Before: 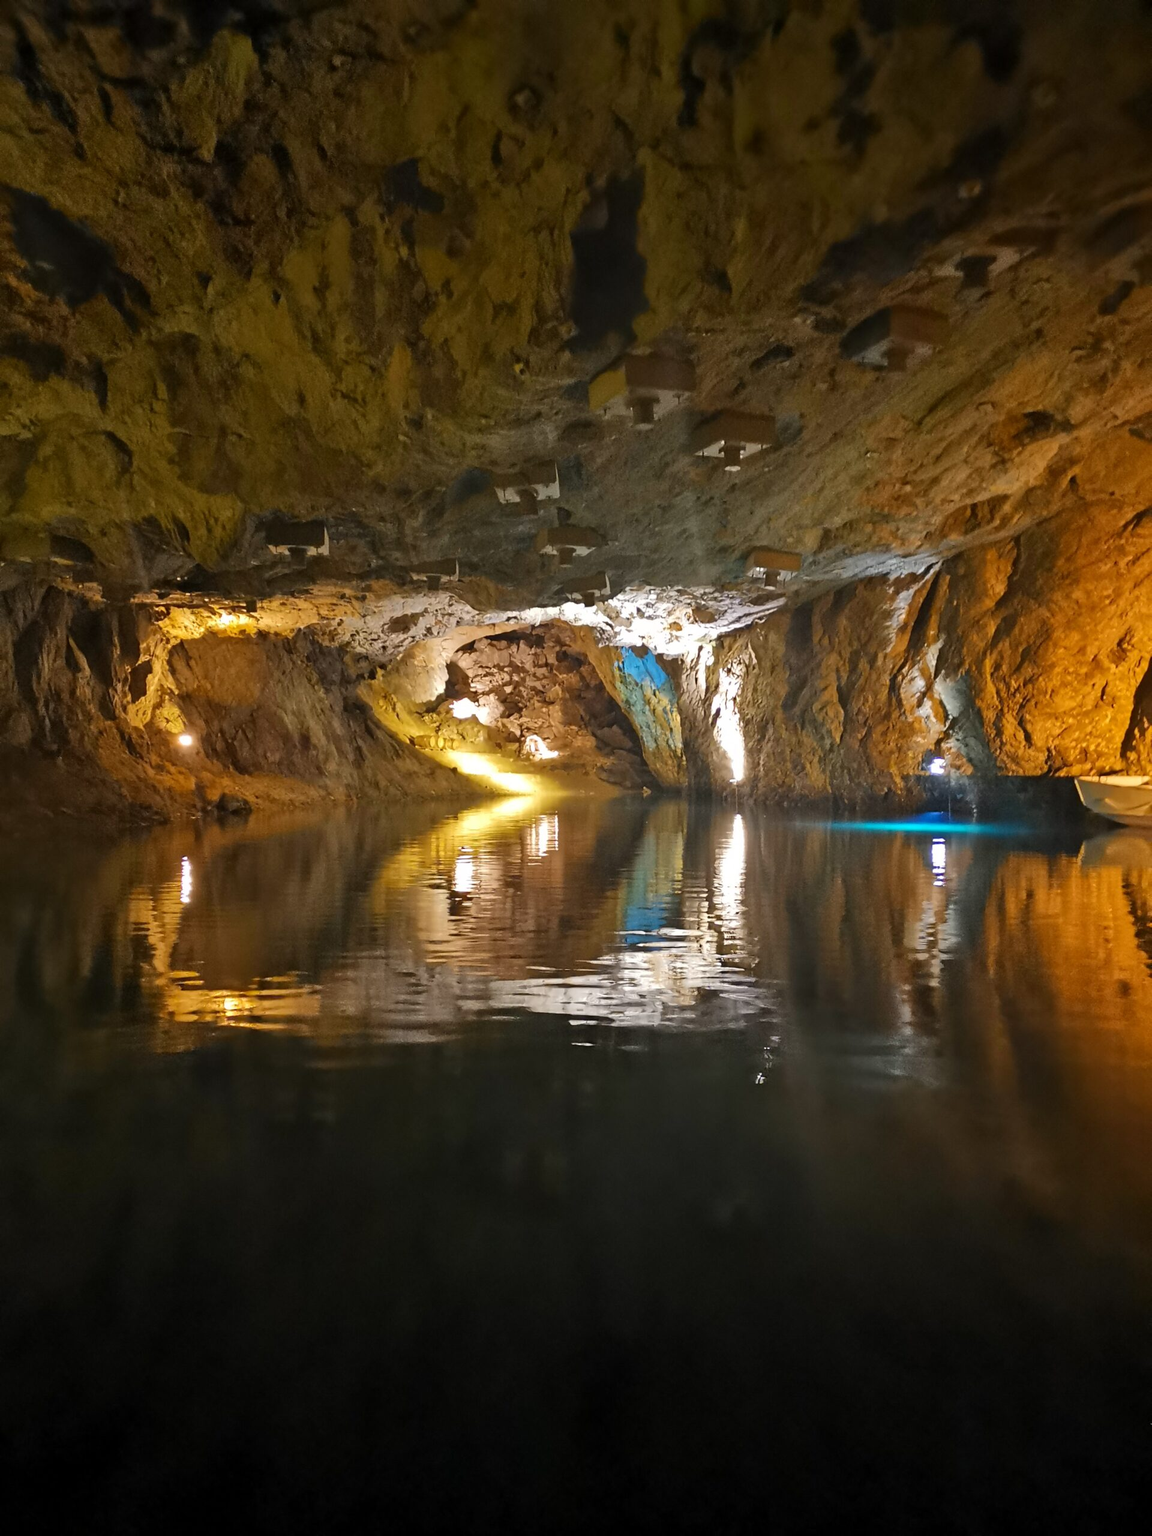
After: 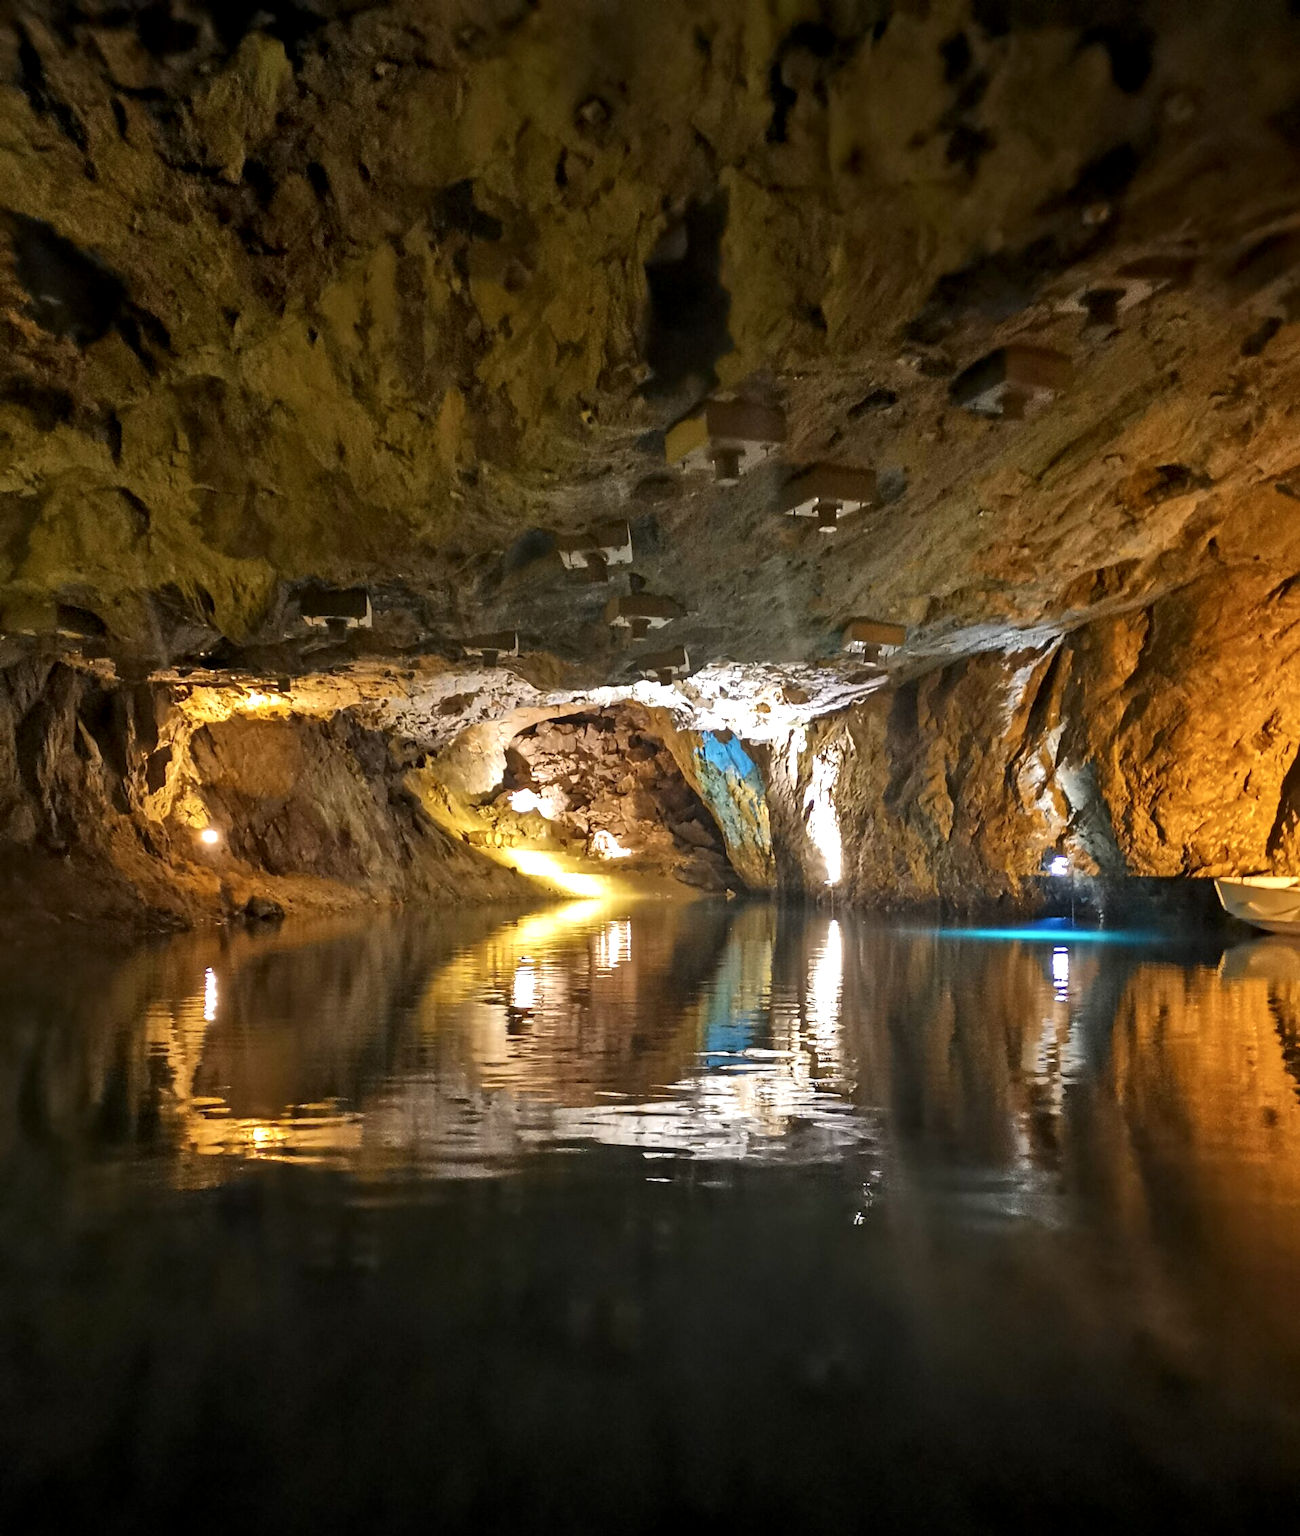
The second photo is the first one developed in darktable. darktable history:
local contrast: detail 134%, midtone range 0.744
crop and rotate: top 0%, bottom 11.479%
